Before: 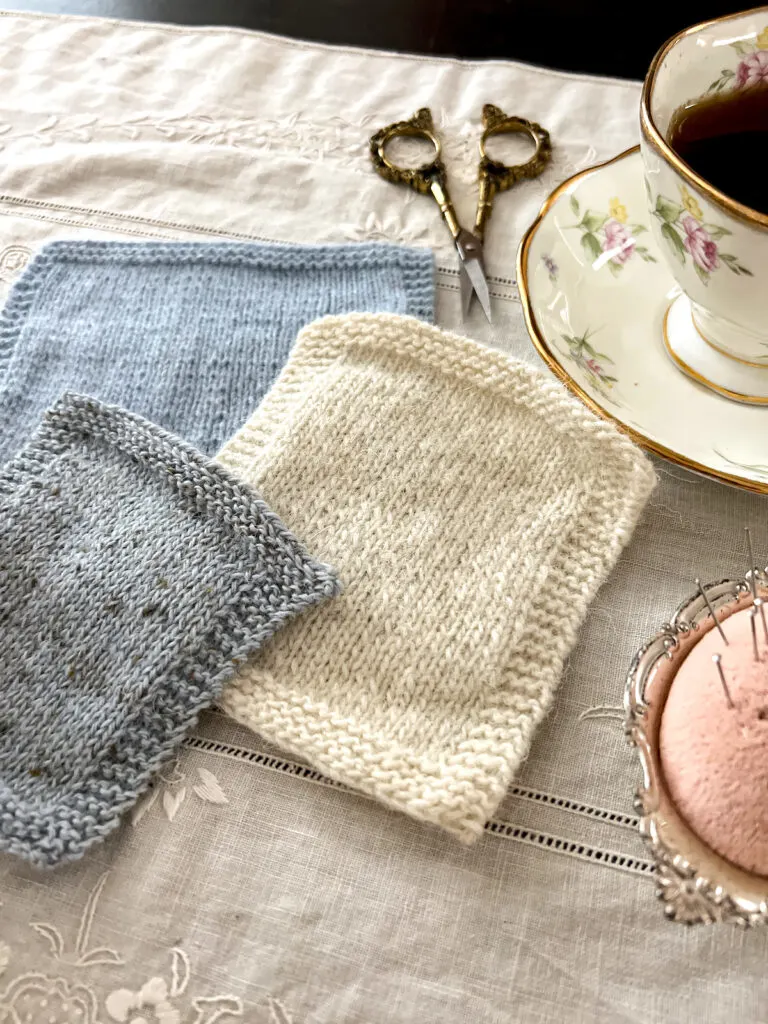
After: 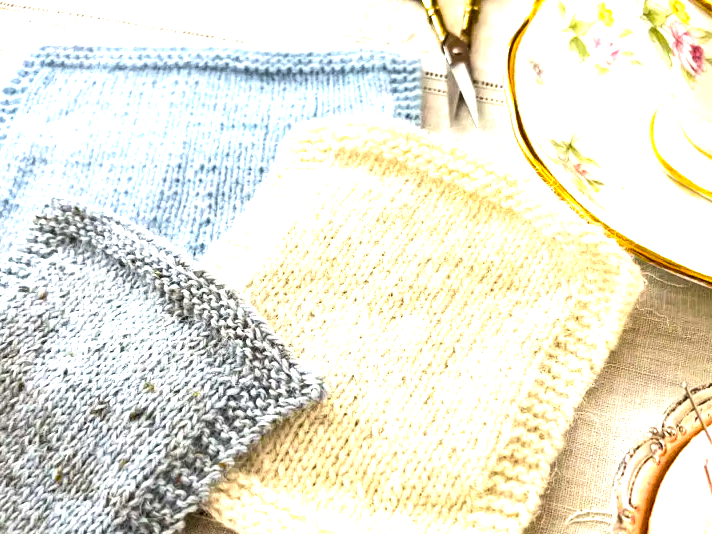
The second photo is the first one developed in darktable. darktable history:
color balance rgb: linear chroma grading › shadows -10%, linear chroma grading › global chroma 20%, perceptual saturation grading › global saturation 15%, perceptual brilliance grading › global brilliance 30%, perceptual brilliance grading › highlights 12%, perceptual brilliance grading › mid-tones 24%, global vibrance 20%
exposure: exposure 0.02 EV, compensate highlight preservation false
crop: left 1.744%, top 19.225%, right 5.069%, bottom 28.357%
